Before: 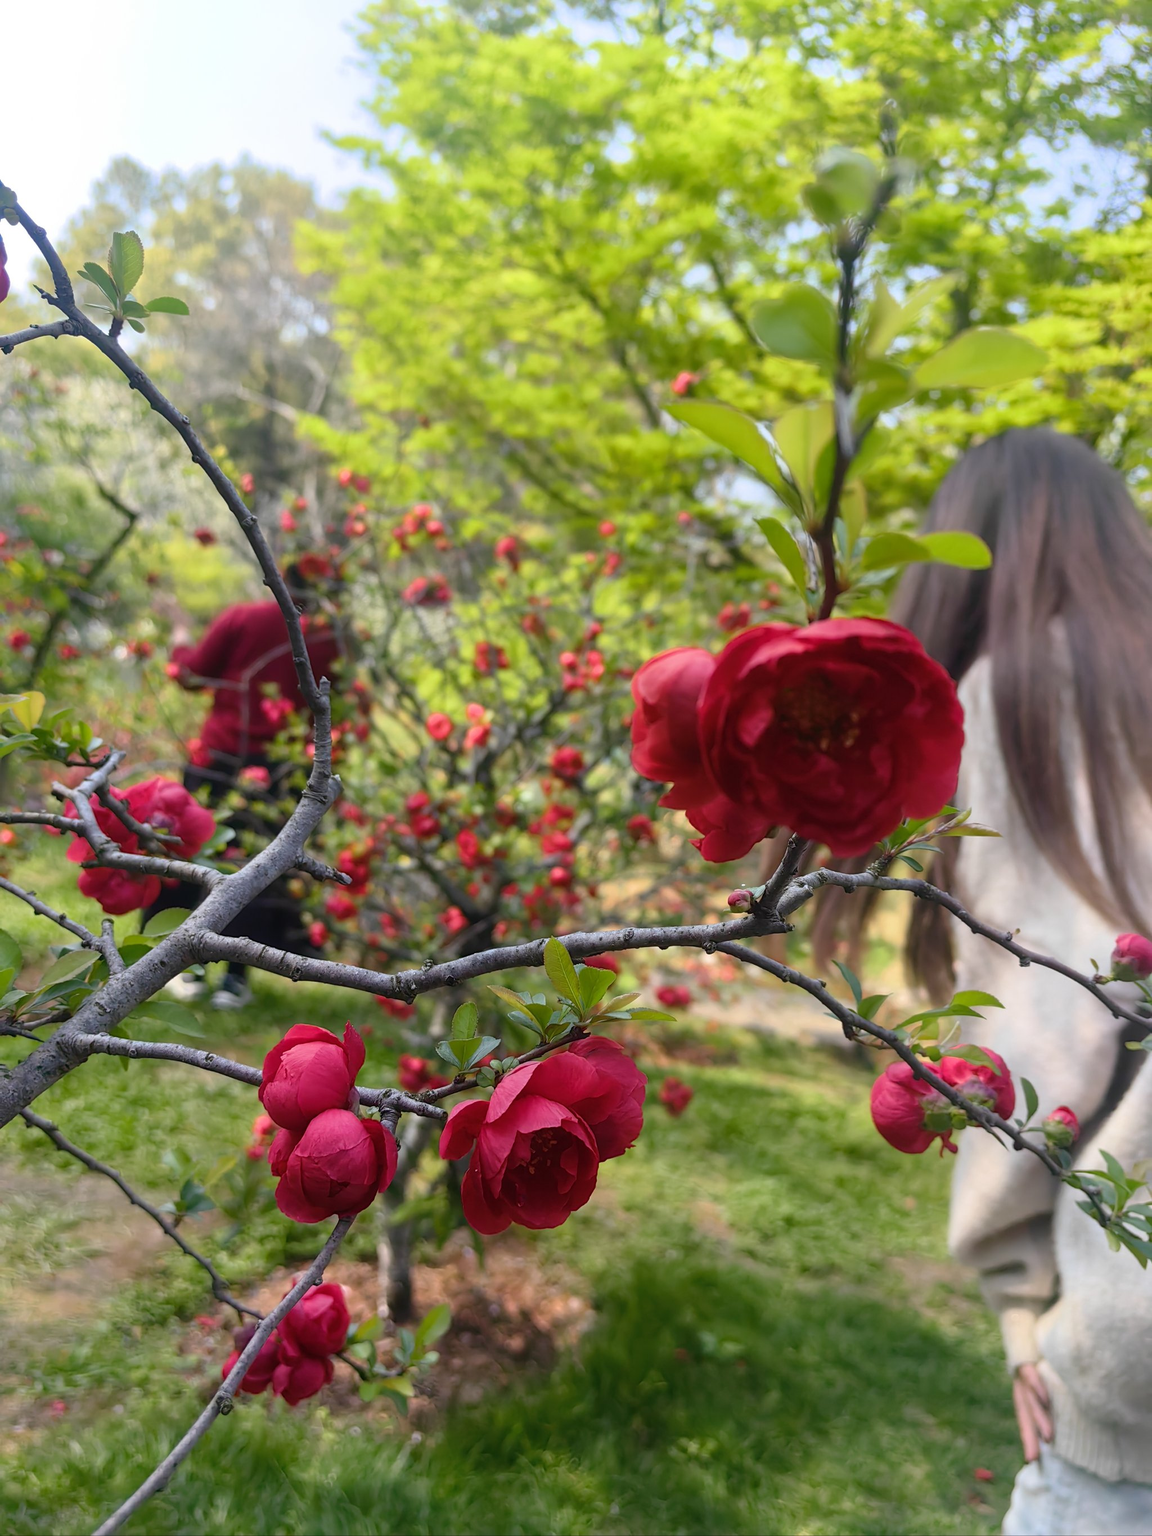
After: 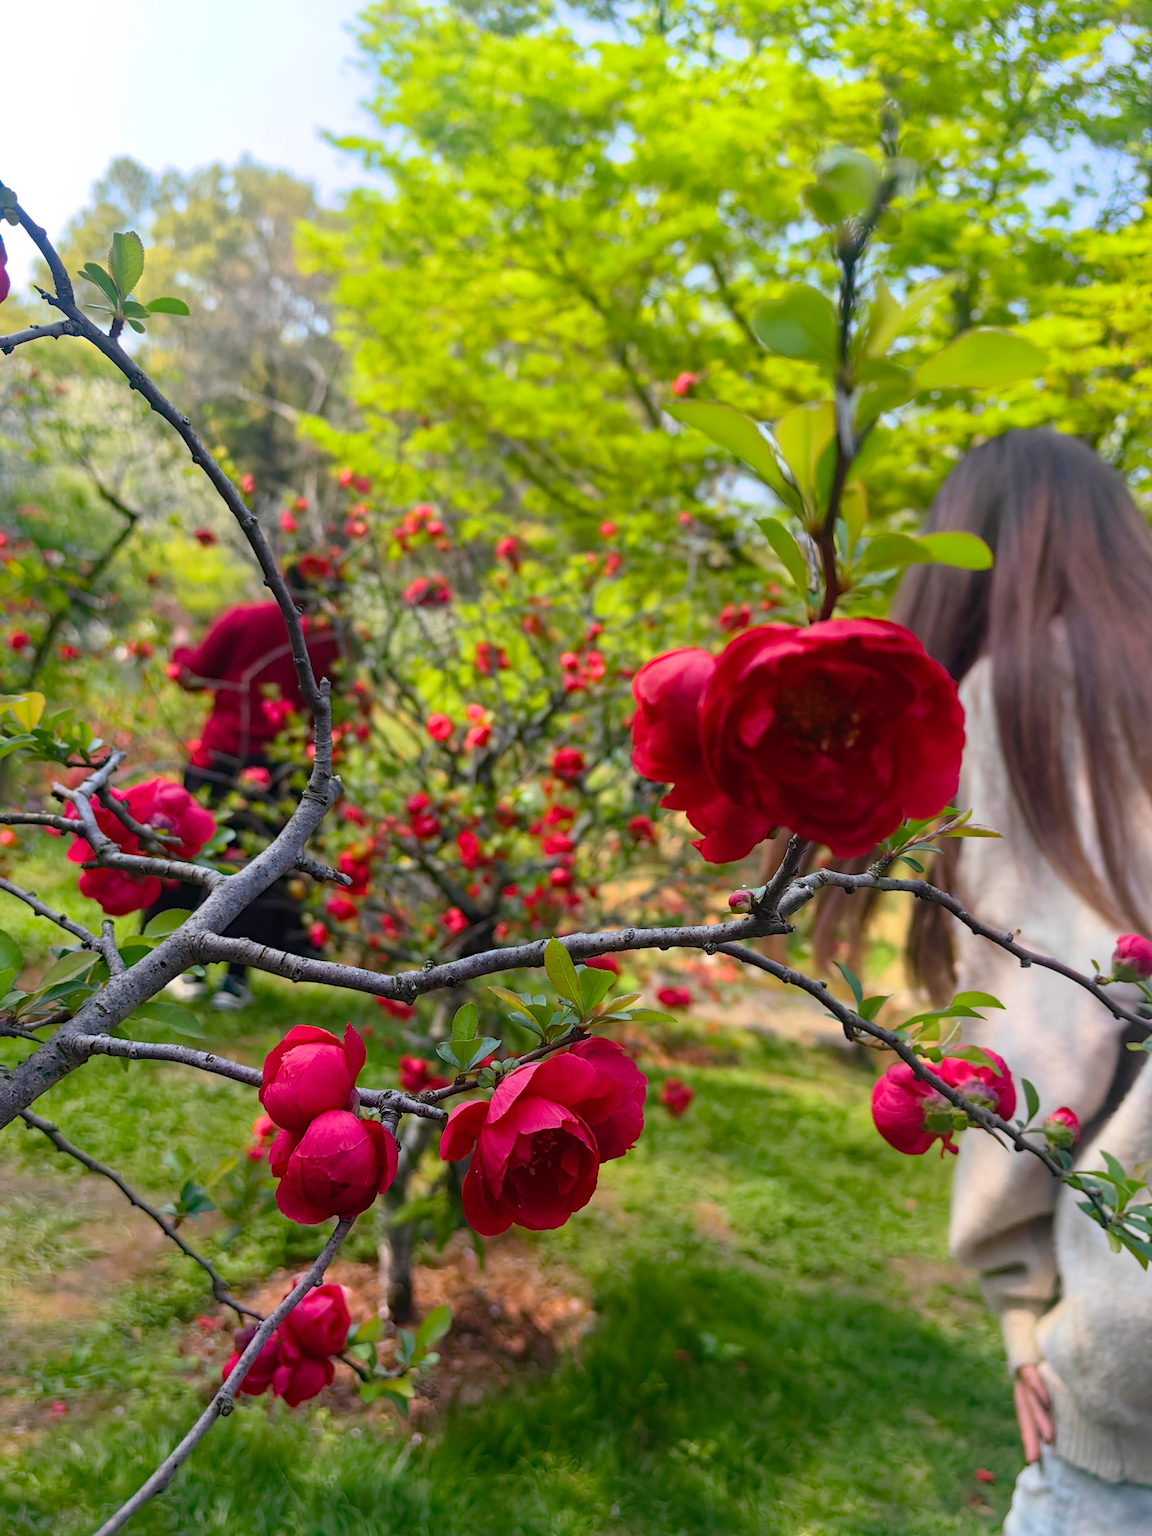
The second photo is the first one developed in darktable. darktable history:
haze removal: strength 0.296, distance 0.248, compatibility mode true
crop: bottom 0.053%
